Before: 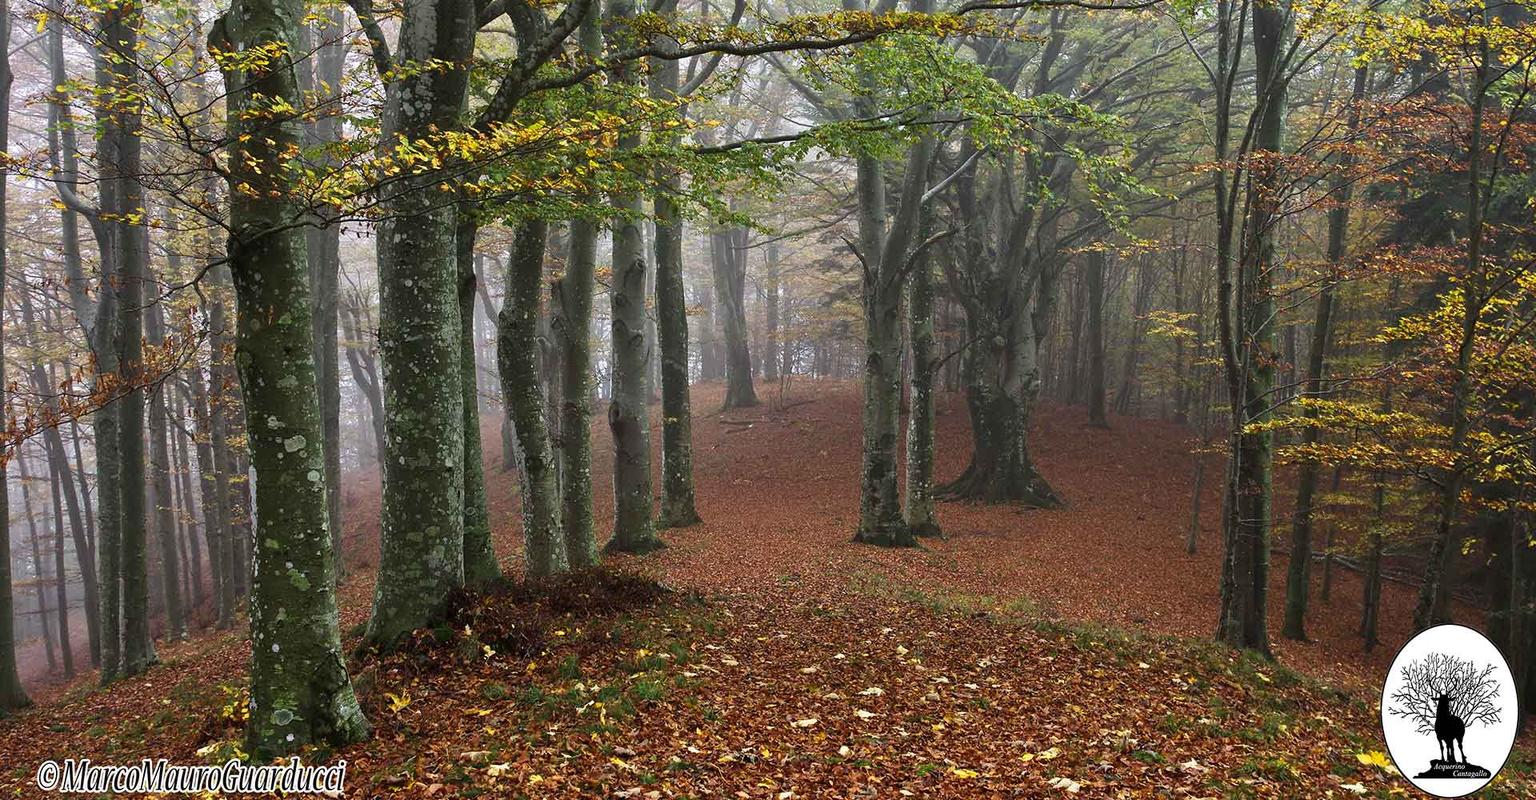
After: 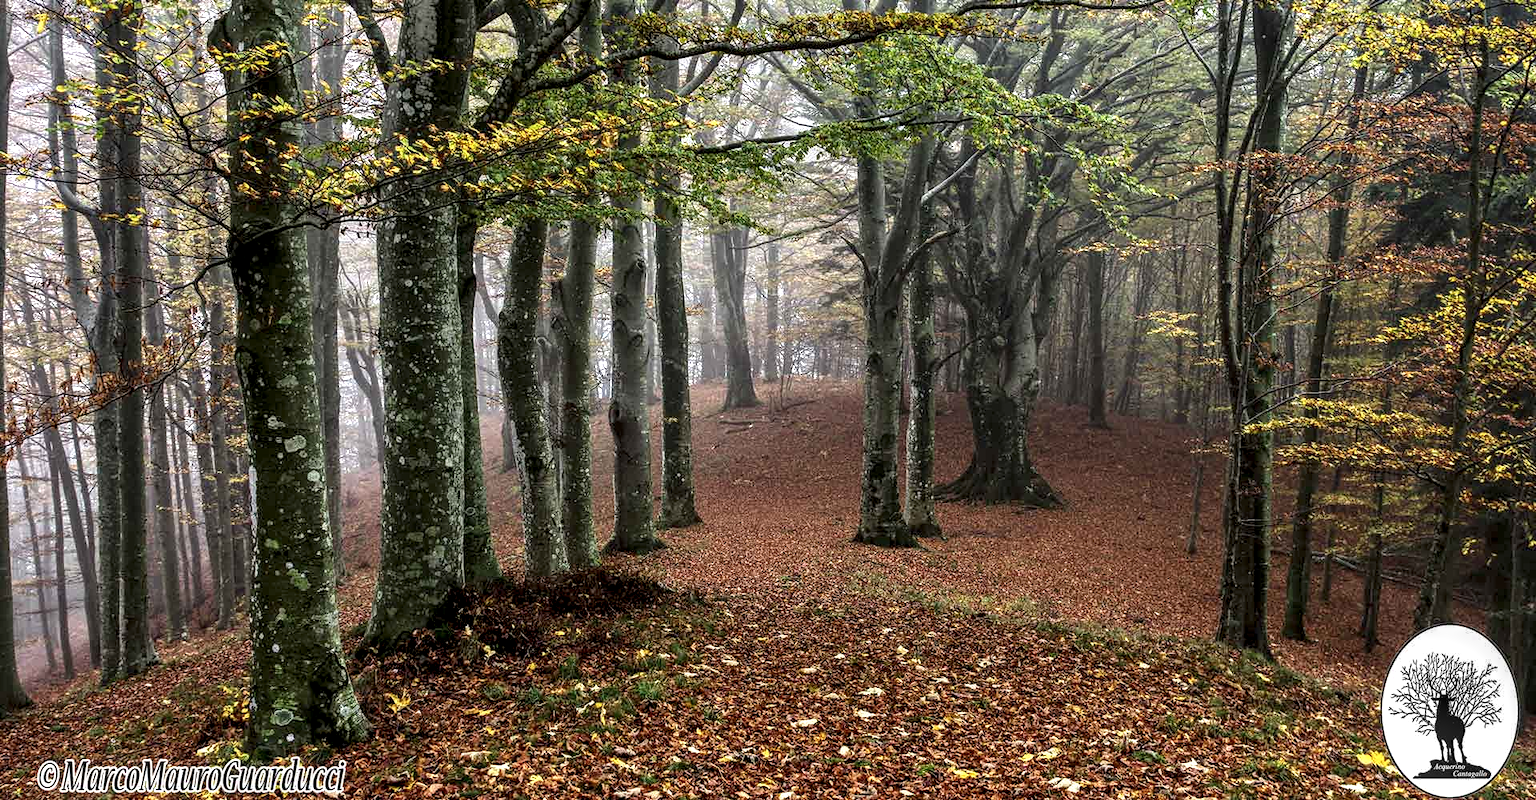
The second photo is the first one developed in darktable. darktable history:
local contrast: highlights 16%, detail 185%
